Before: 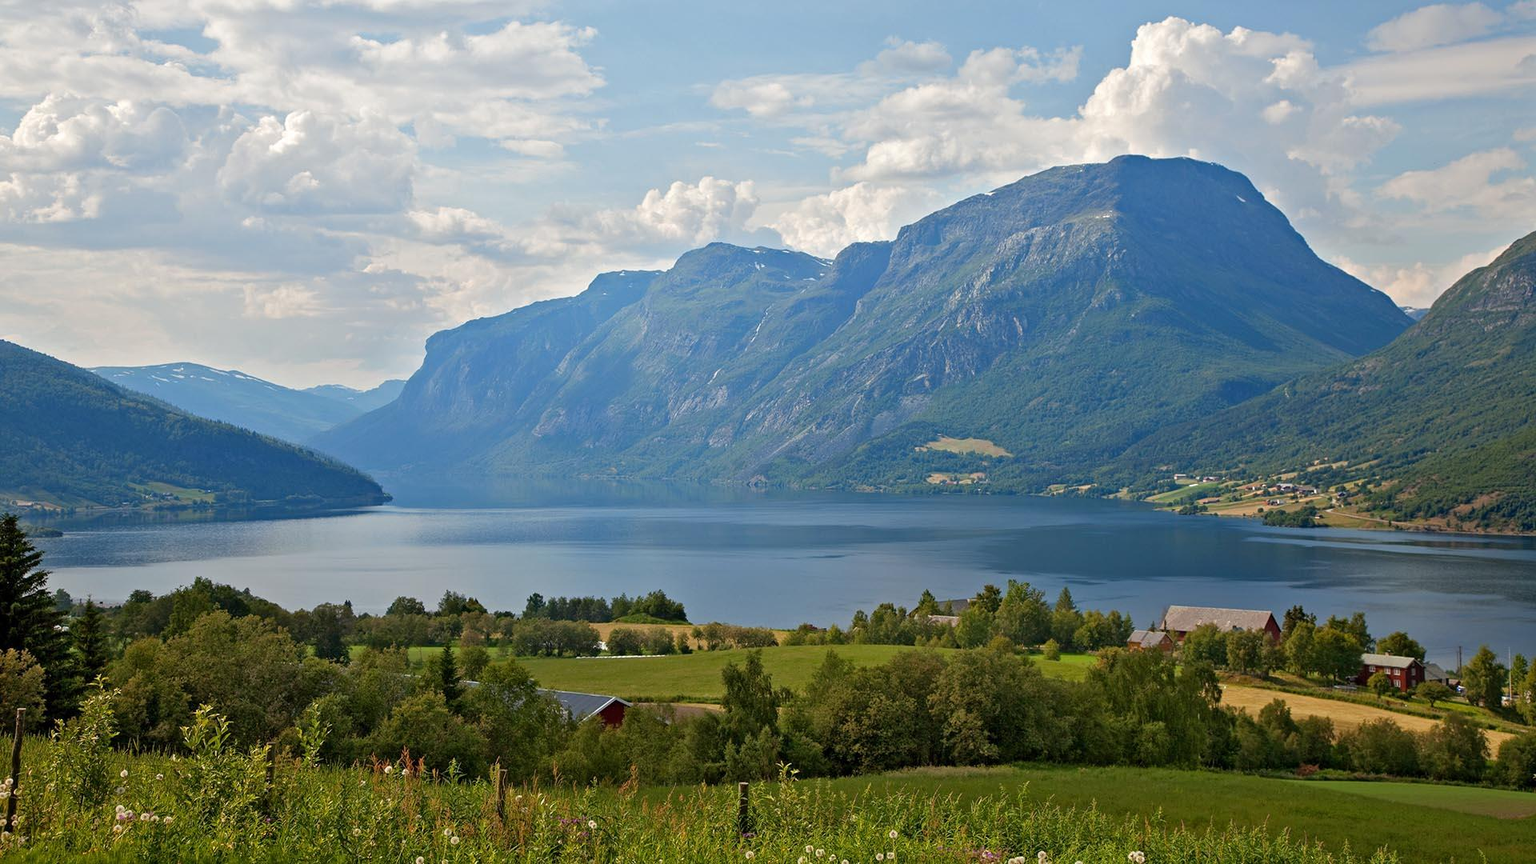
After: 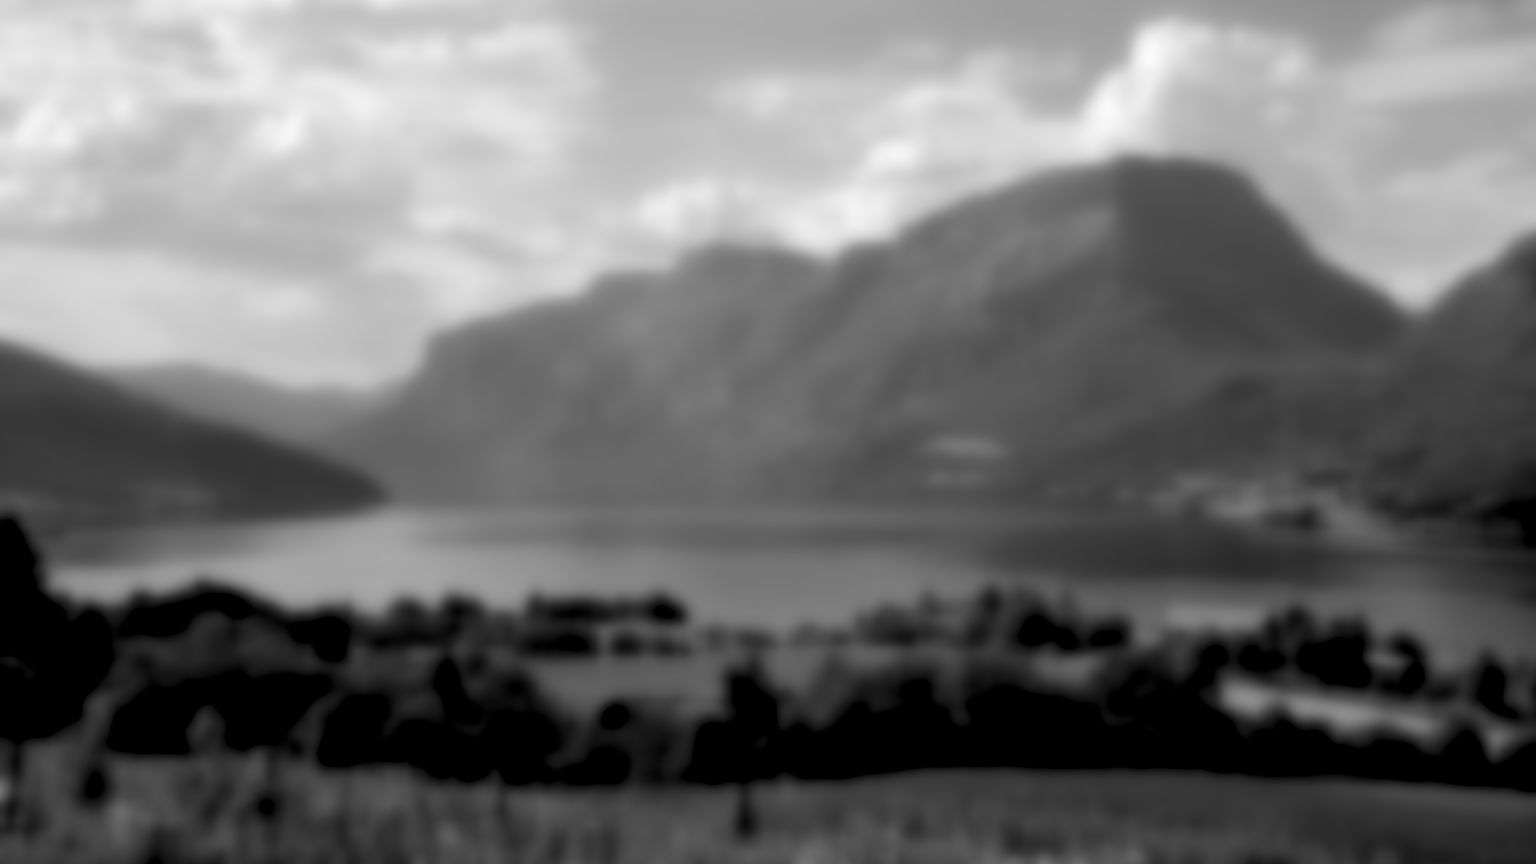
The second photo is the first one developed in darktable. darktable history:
monochrome: a 26.22, b 42.67, size 0.8
rotate and perspective: automatic cropping original format, crop left 0, crop top 0
exposure: black level correction 0.04, exposure 0.5 EV, compensate highlight preservation false
lowpass: on, module defaults
sharpen: on, module defaults
